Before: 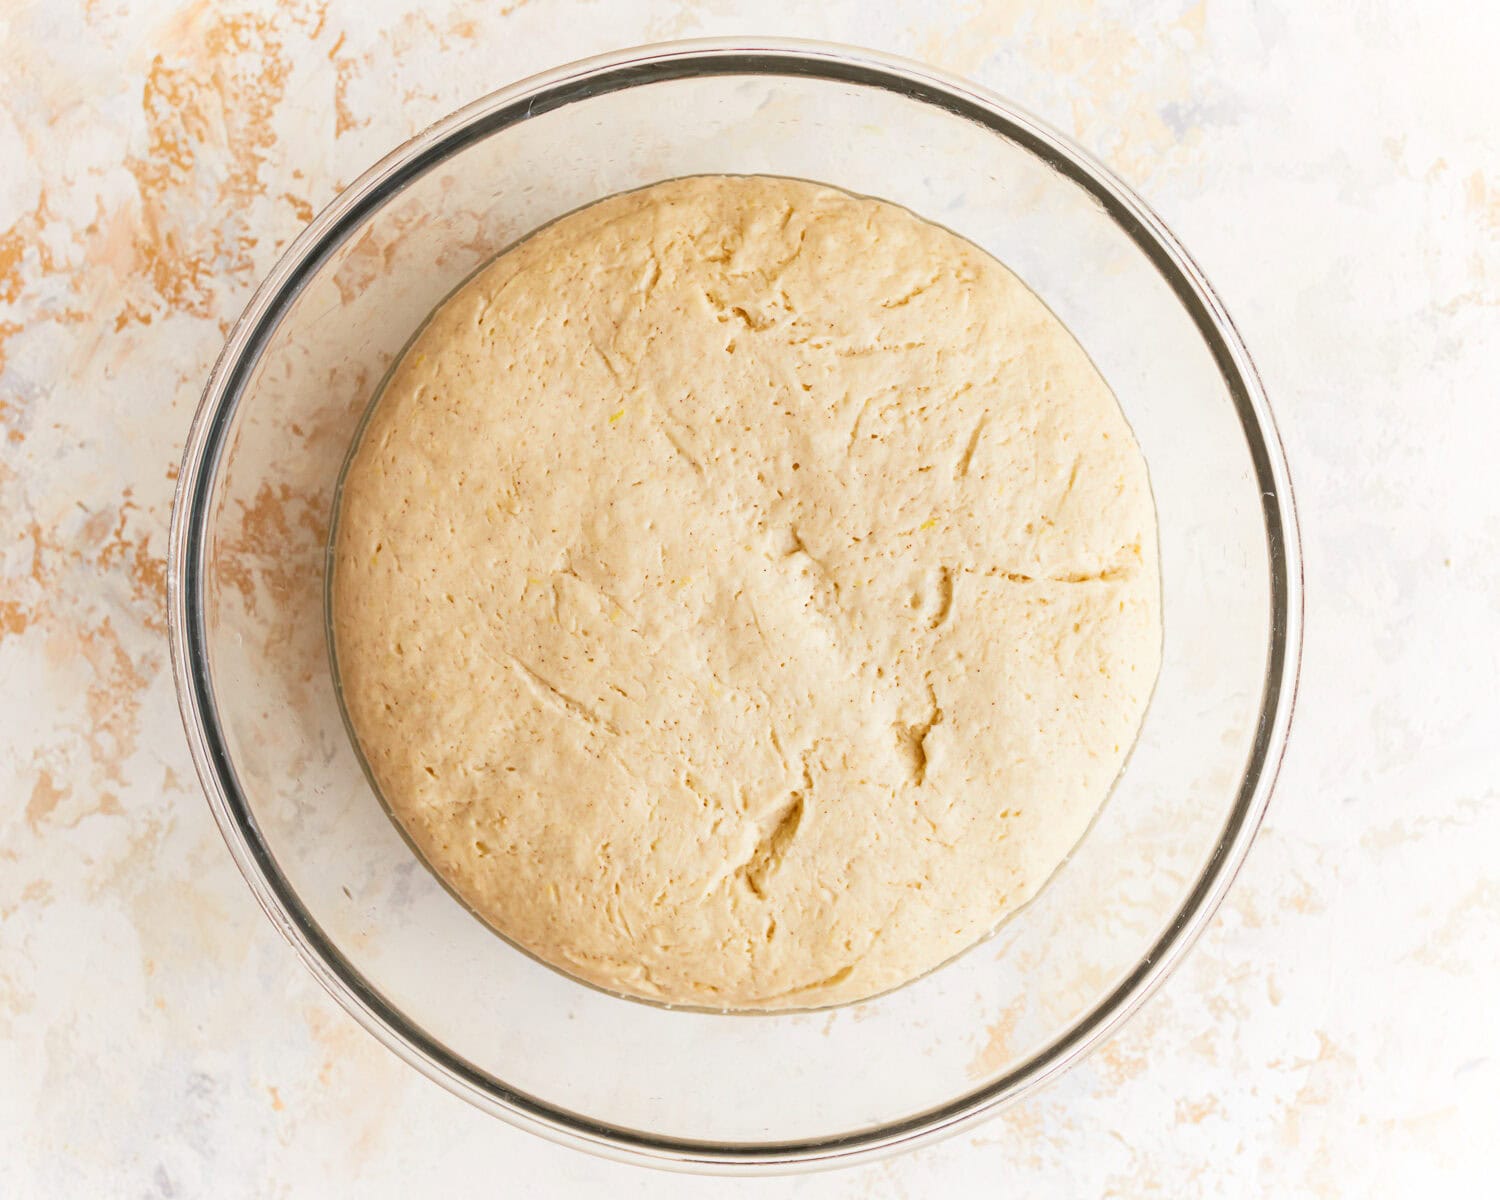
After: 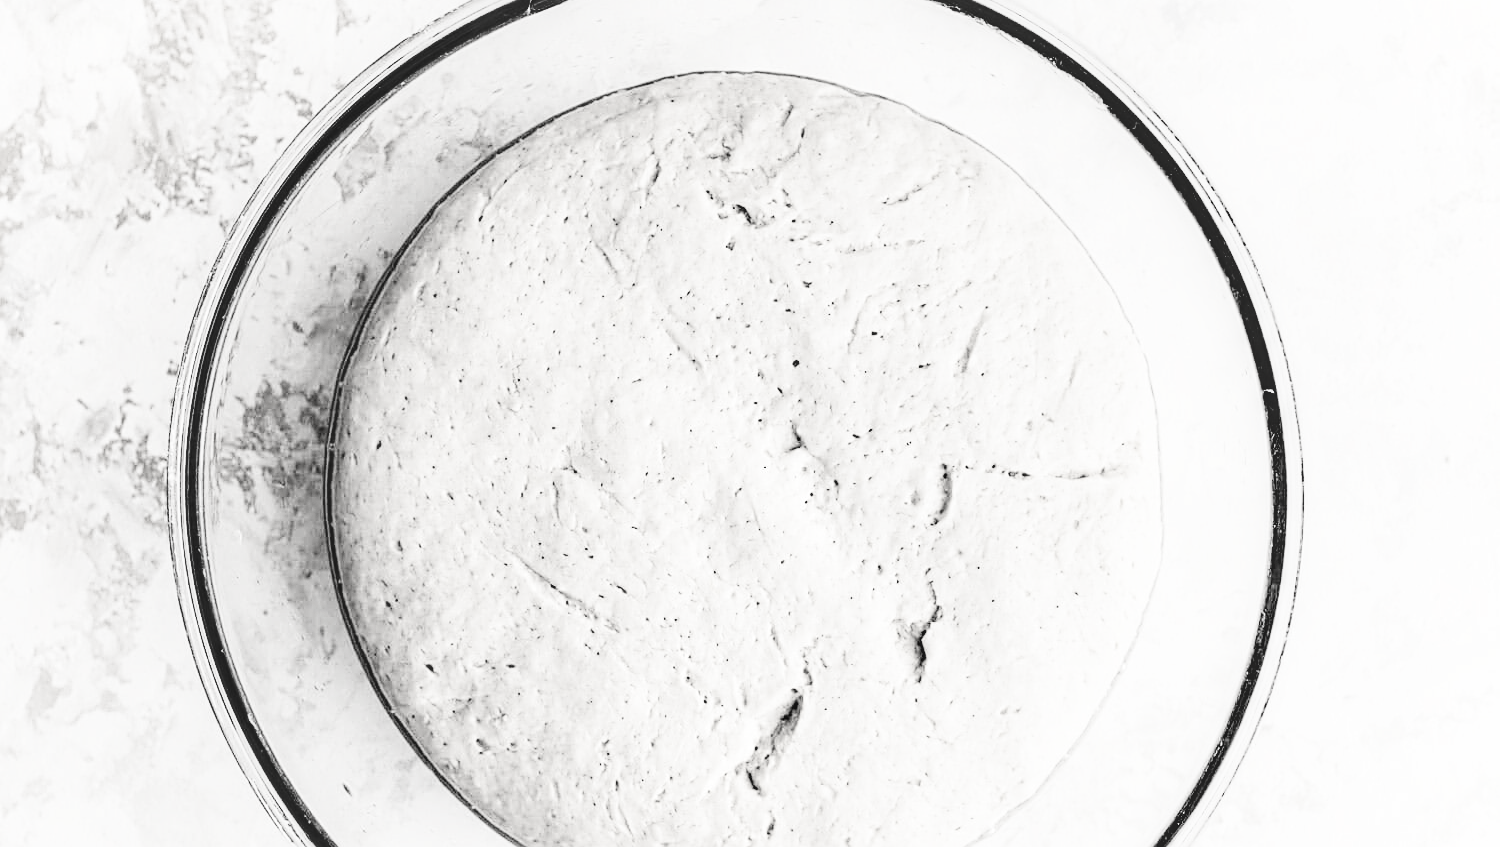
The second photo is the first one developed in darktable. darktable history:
color balance rgb: linear chroma grading › global chroma 33.103%, perceptual saturation grading › global saturation 25.424%, global vibrance 39.982%
crop and rotate: top 8.652%, bottom 20.76%
shadows and highlights: shadows 53.21, soften with gaussian
contrast brightness saturation: contrast 0.536, brightness 0.463, saturation -0.99
local contrast: on, module defaults
sharpen: amount 0.49
